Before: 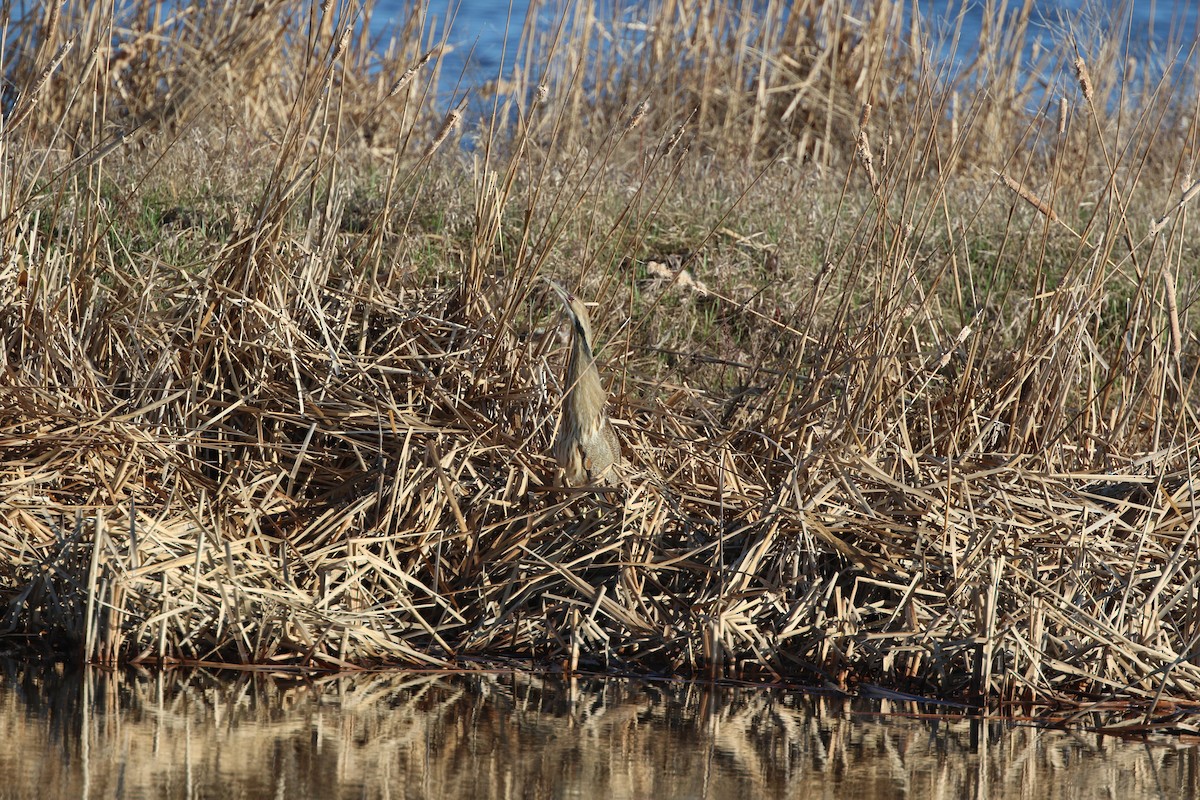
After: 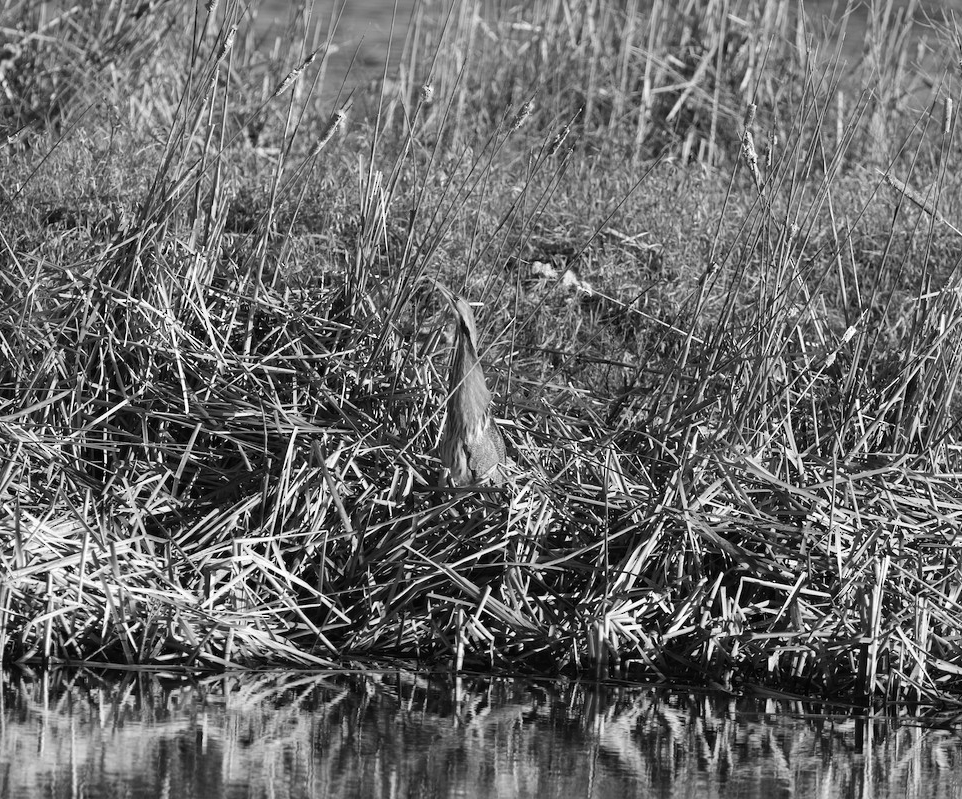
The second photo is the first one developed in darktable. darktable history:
monochrome: a -74.22, b 78.2
crop and rotate: left 9.597%, right 10.195%
tone equalizer: -8 EV -0.417 EV, -7 EV -0.389 EV, -6 EV -0.333 EV, -5 EV -0.222 EV, -3 EV 0.222 EV, -2 EV 0.333 EV, -1 EV 0.389 EV, +0 EV 0.417 EV, edges refinement/feathering 500, mask exposure compensation -1.57 EV, preserve details no
